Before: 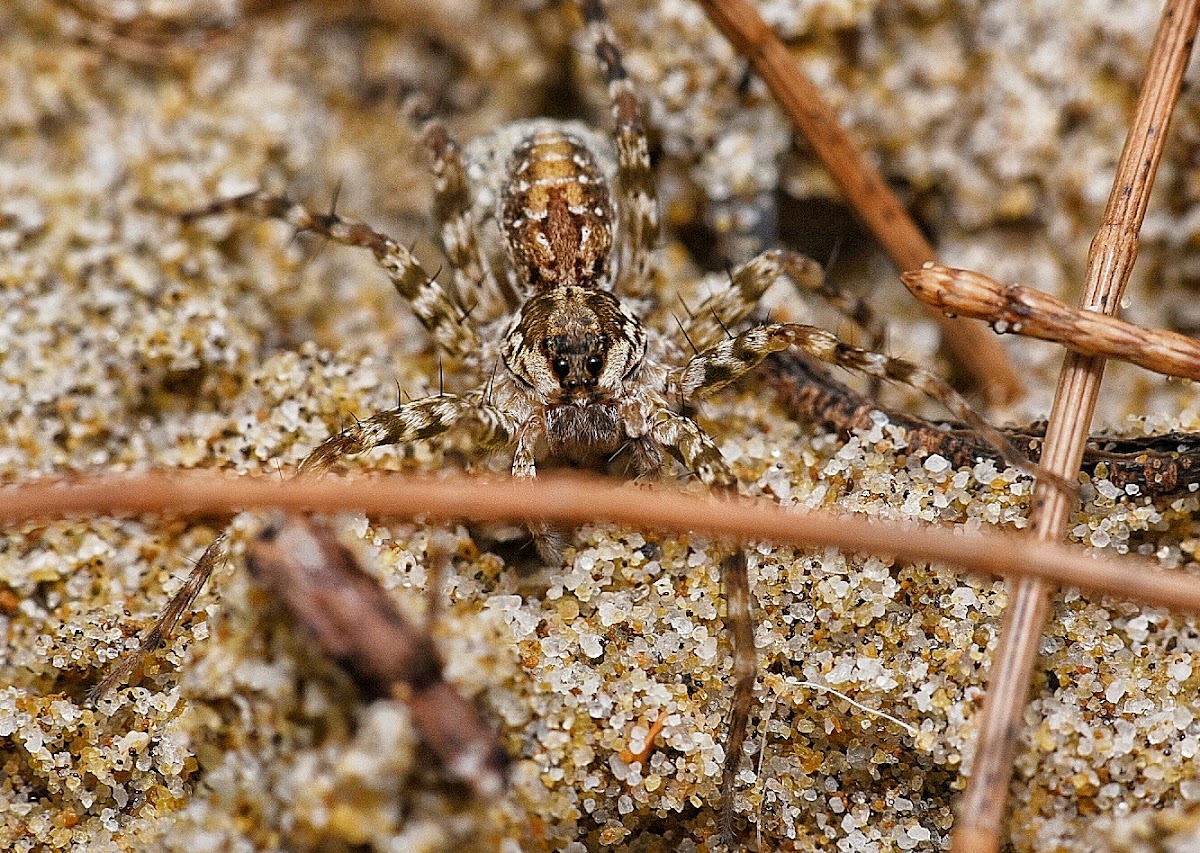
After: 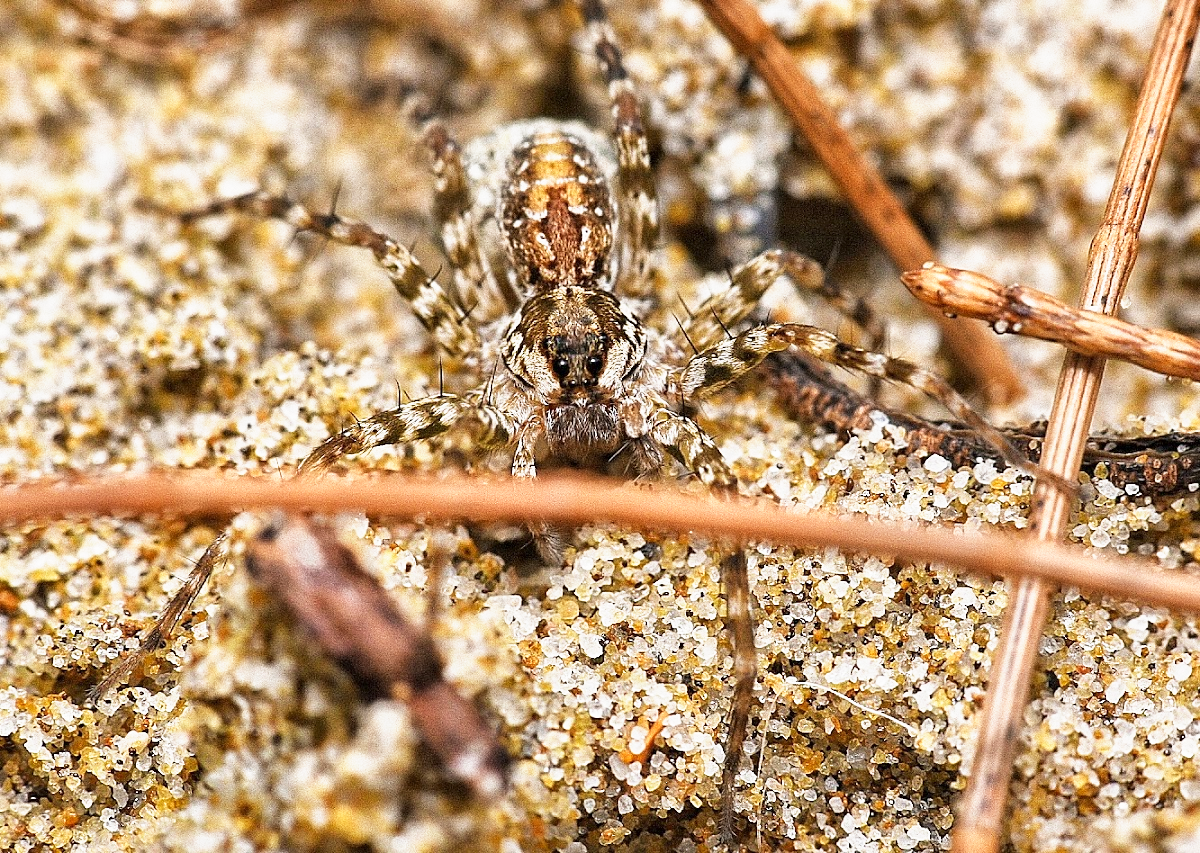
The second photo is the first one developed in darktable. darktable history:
base curve: curves: ch0 [(0, 0) (0.495, 0.917) (1, 1)], preserve colors none
exposure: exposure -0.345 EV, compensate highlight preservation false
